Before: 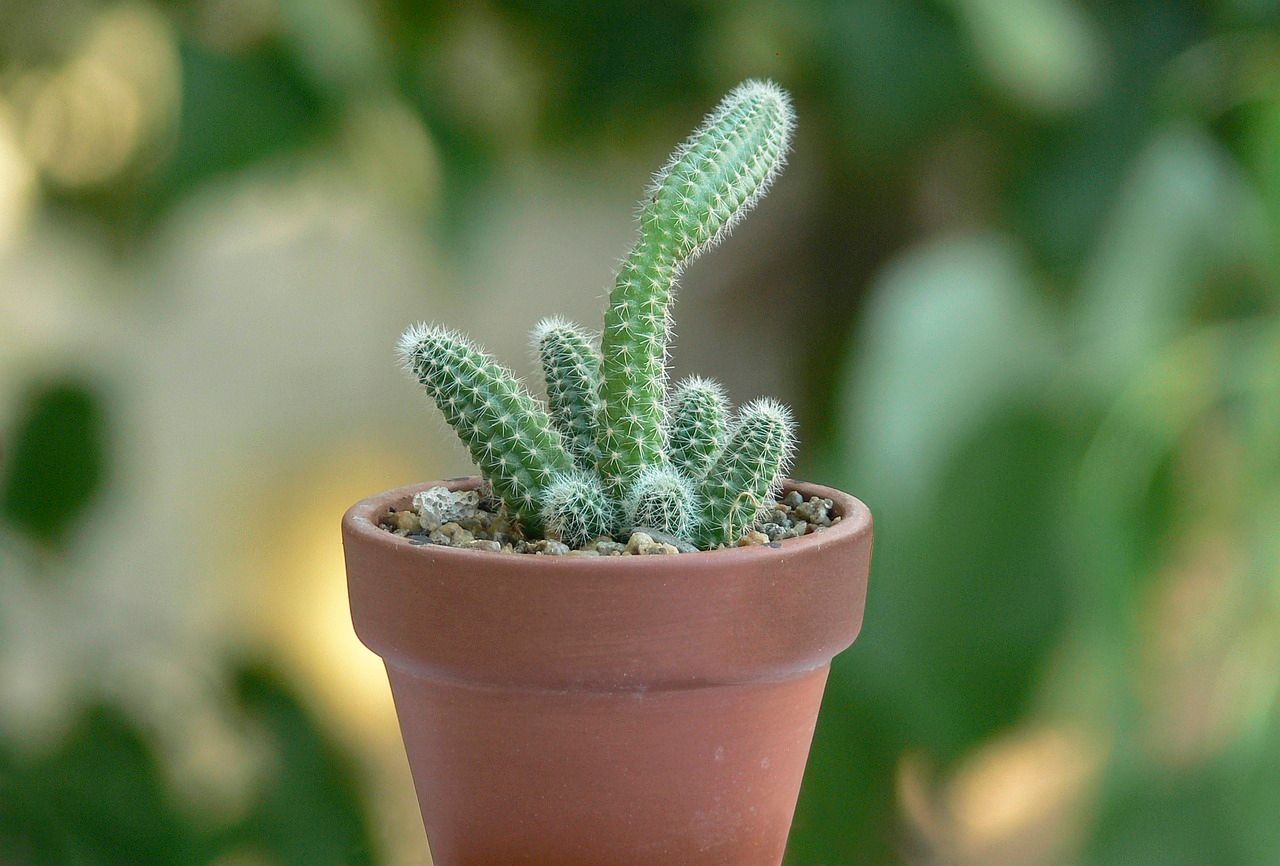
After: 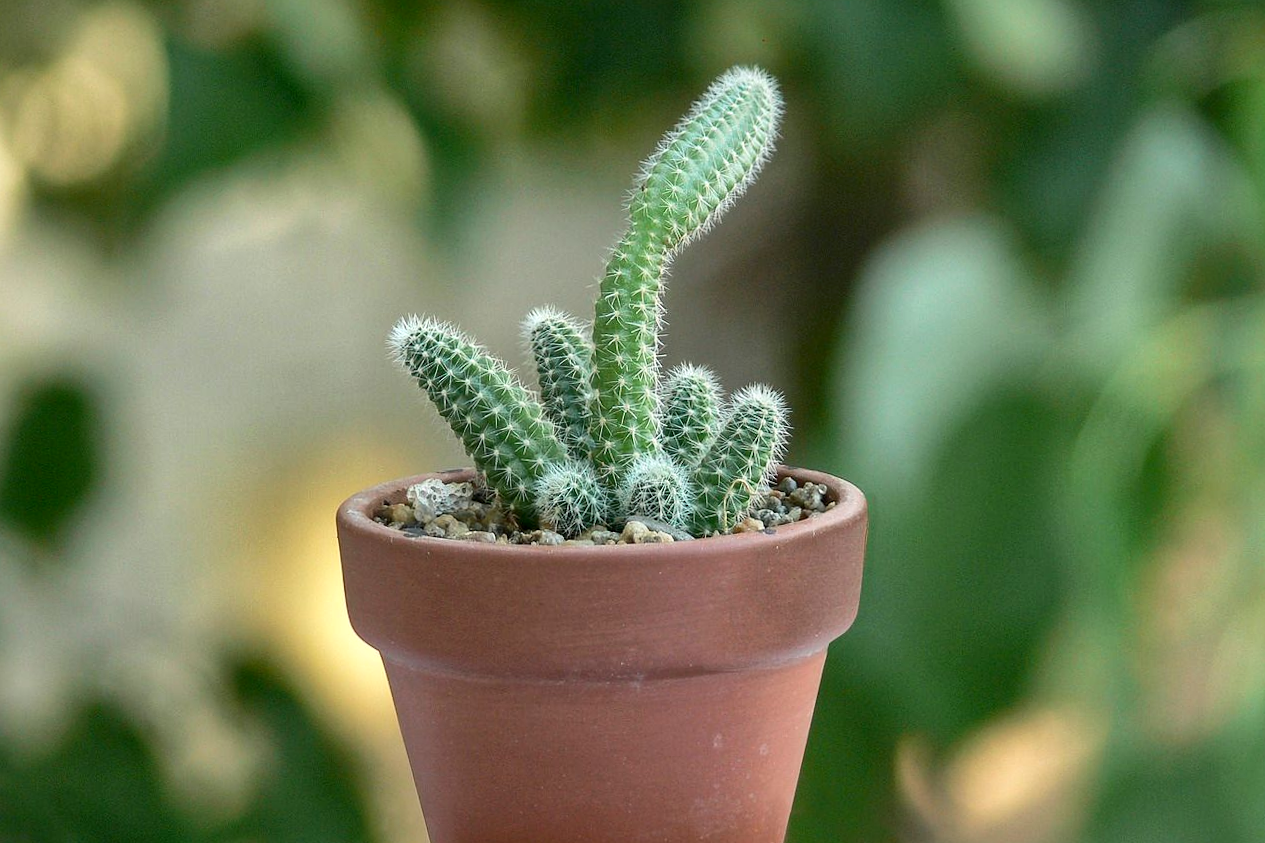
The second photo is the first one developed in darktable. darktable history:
local contrast: mode bilateral grid, contrast 20, coarseness 50, detail 144%, midtone range 0.2
rotate and perspective: rotation -1°, crop left 0.011, crop right 0.989, crop top 0.025, crop bottom 0.975
